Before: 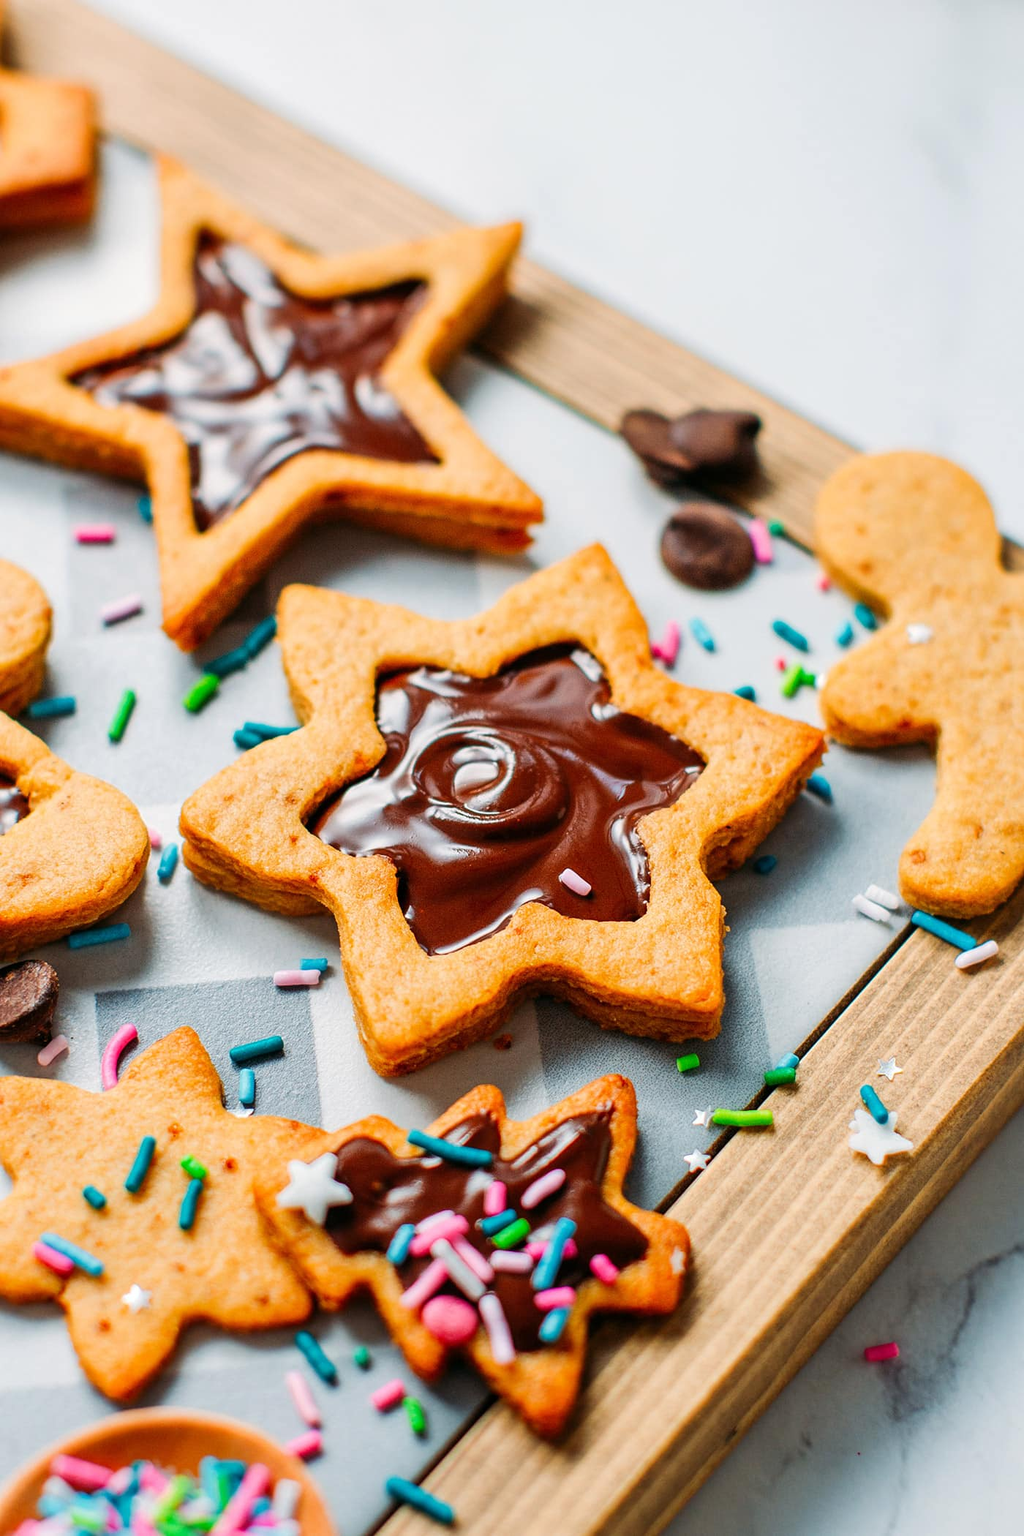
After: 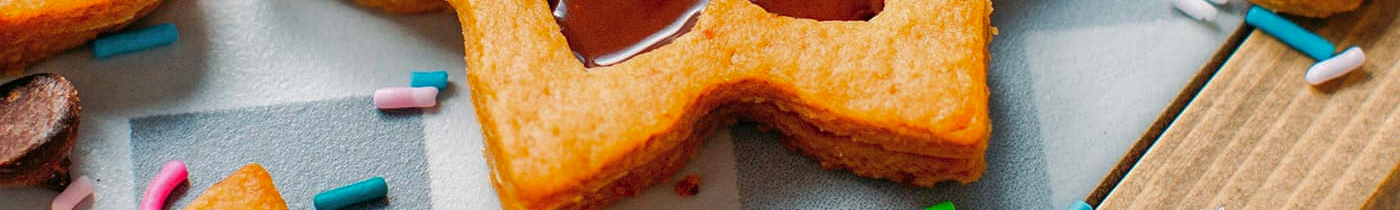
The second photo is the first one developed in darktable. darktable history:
shadows and highlights: on, module defaults
crop and rotate: top 59.084%, bottom 30.916%
